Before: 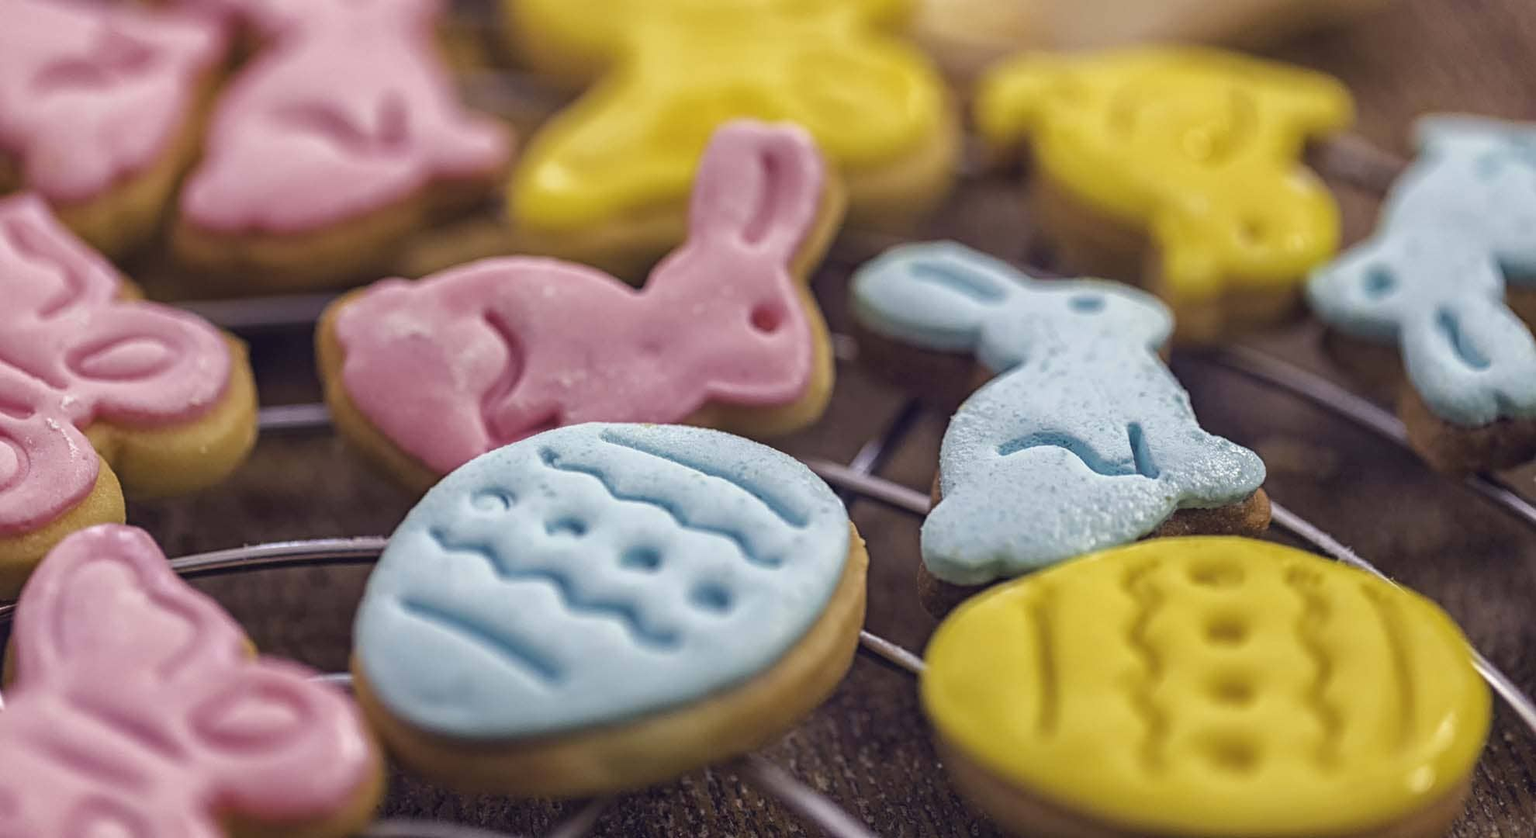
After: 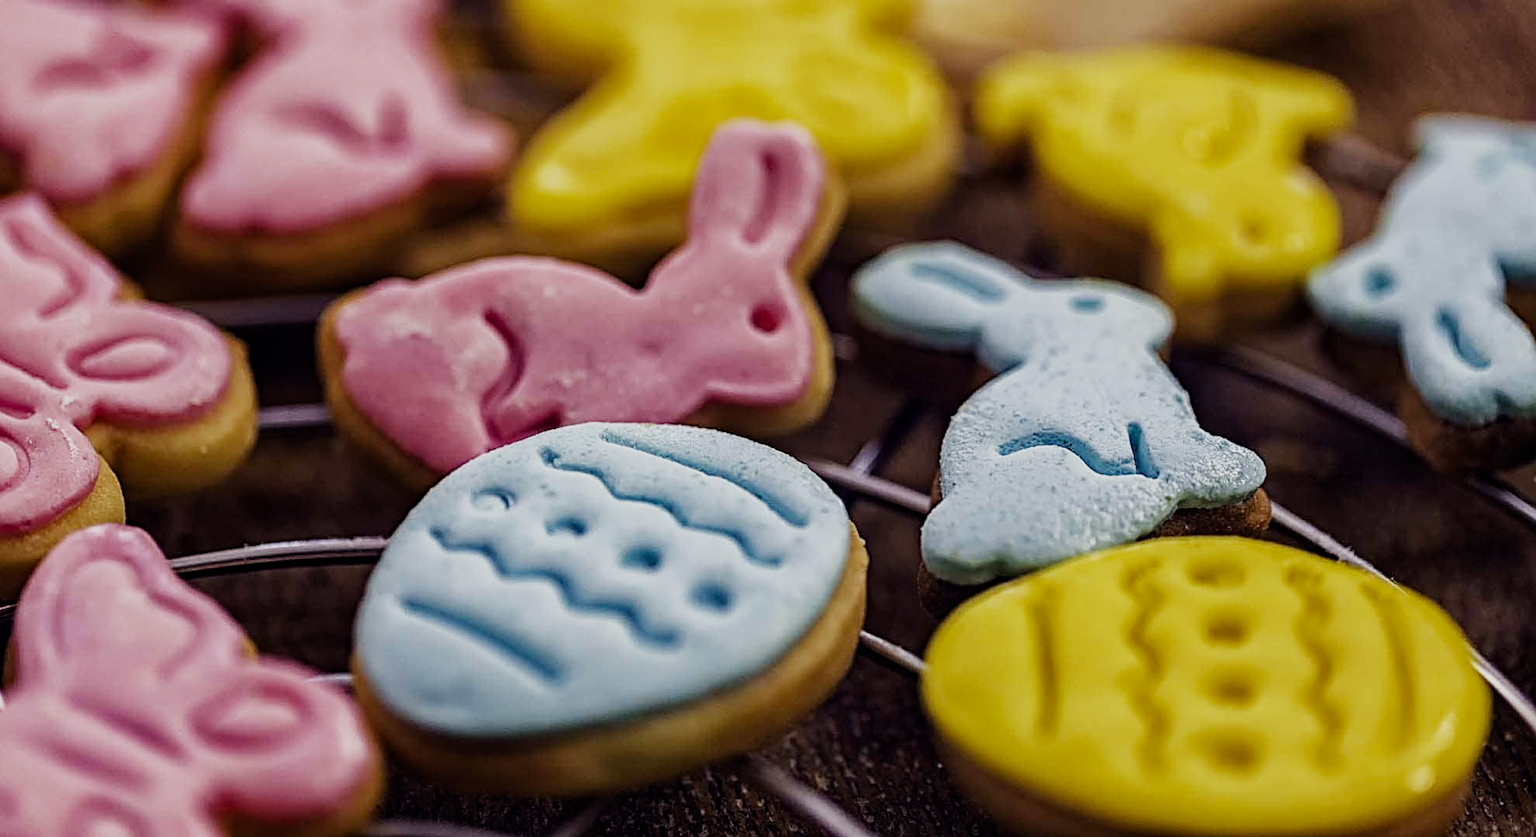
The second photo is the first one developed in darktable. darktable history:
exposure: black level correction 0.006, exposure -0.226 EV, compensate highlight preservation false
sigmoid: contrast 1.7, skew -0.1, preserve hue 0%, red attenuation 0.1, red rotation 0.035, green attenuation 0.1, green rotation -0.017, blue attenuation 0.15, blue rotation -0.052, base primaries Rec2020
haze removal: compatibility mode true, adaptive false
sharpen: on, module defaults
